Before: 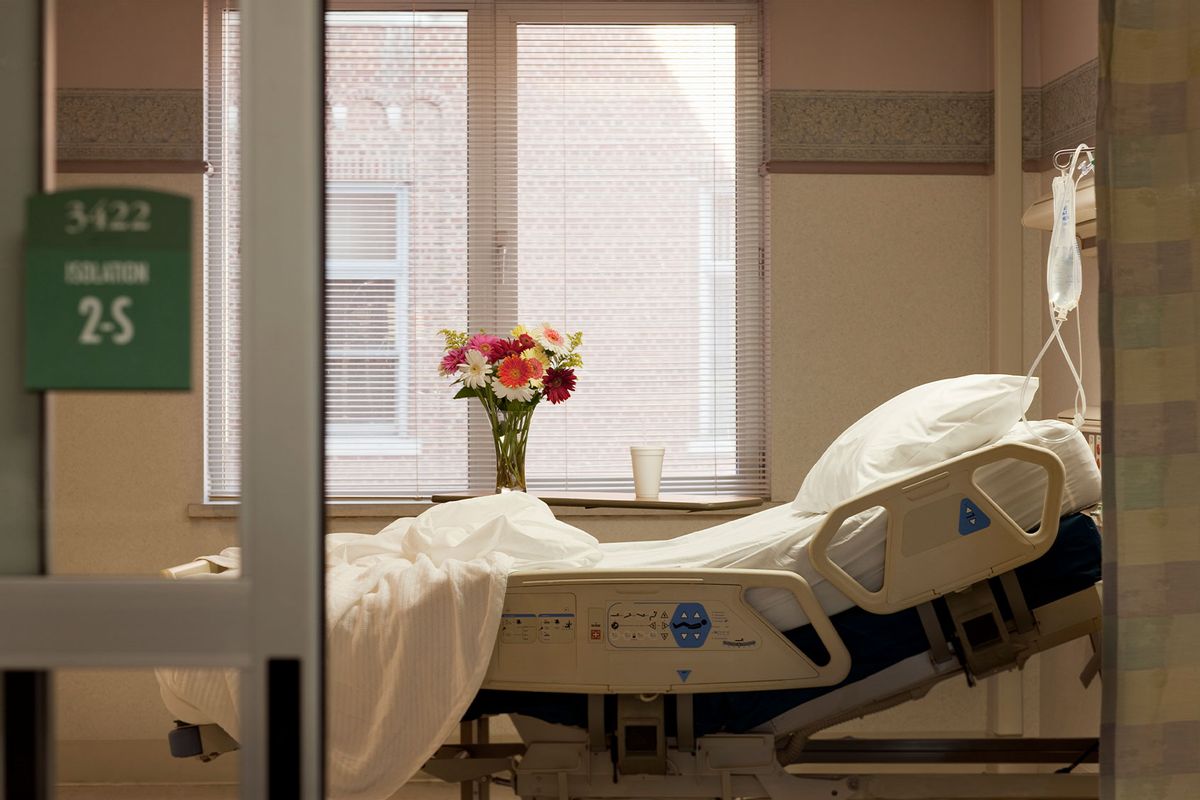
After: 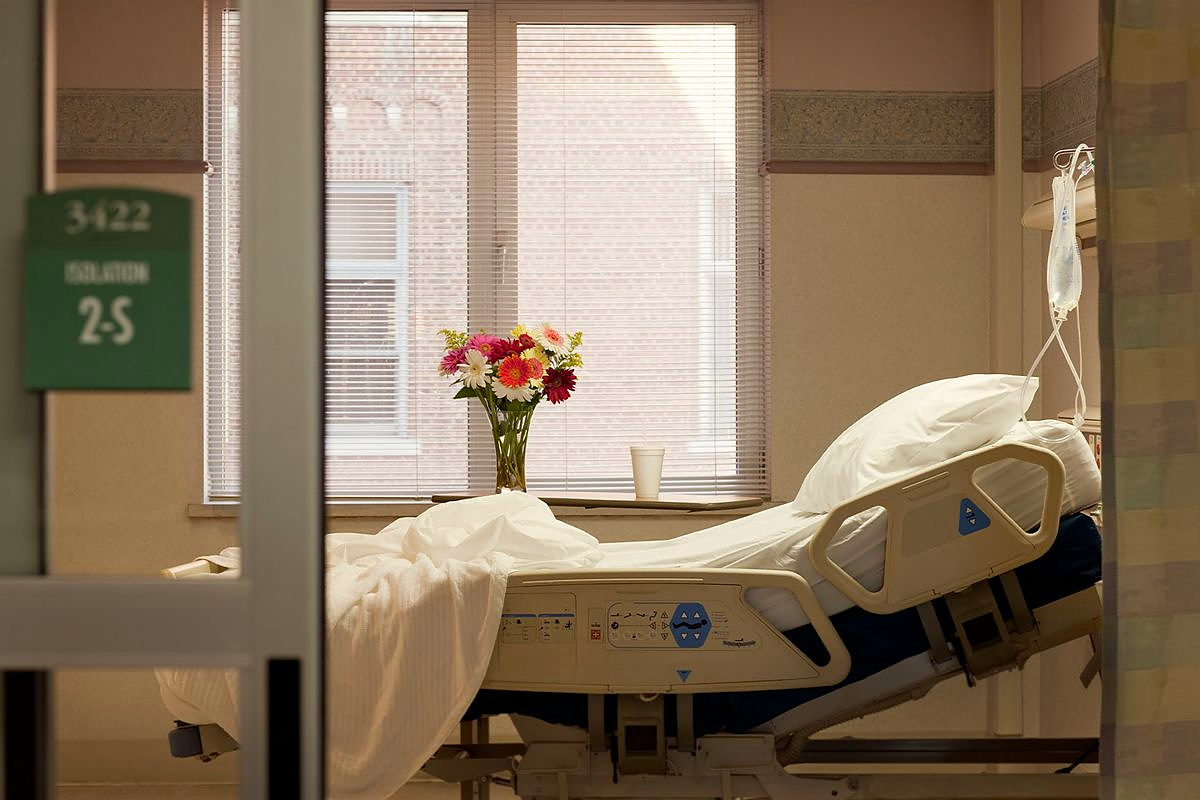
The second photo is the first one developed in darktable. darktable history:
sharpen: radius 0.981, amount 0.611
color correction: highlights a* 0.583, highlights b* 2.81, saturation 1.1
